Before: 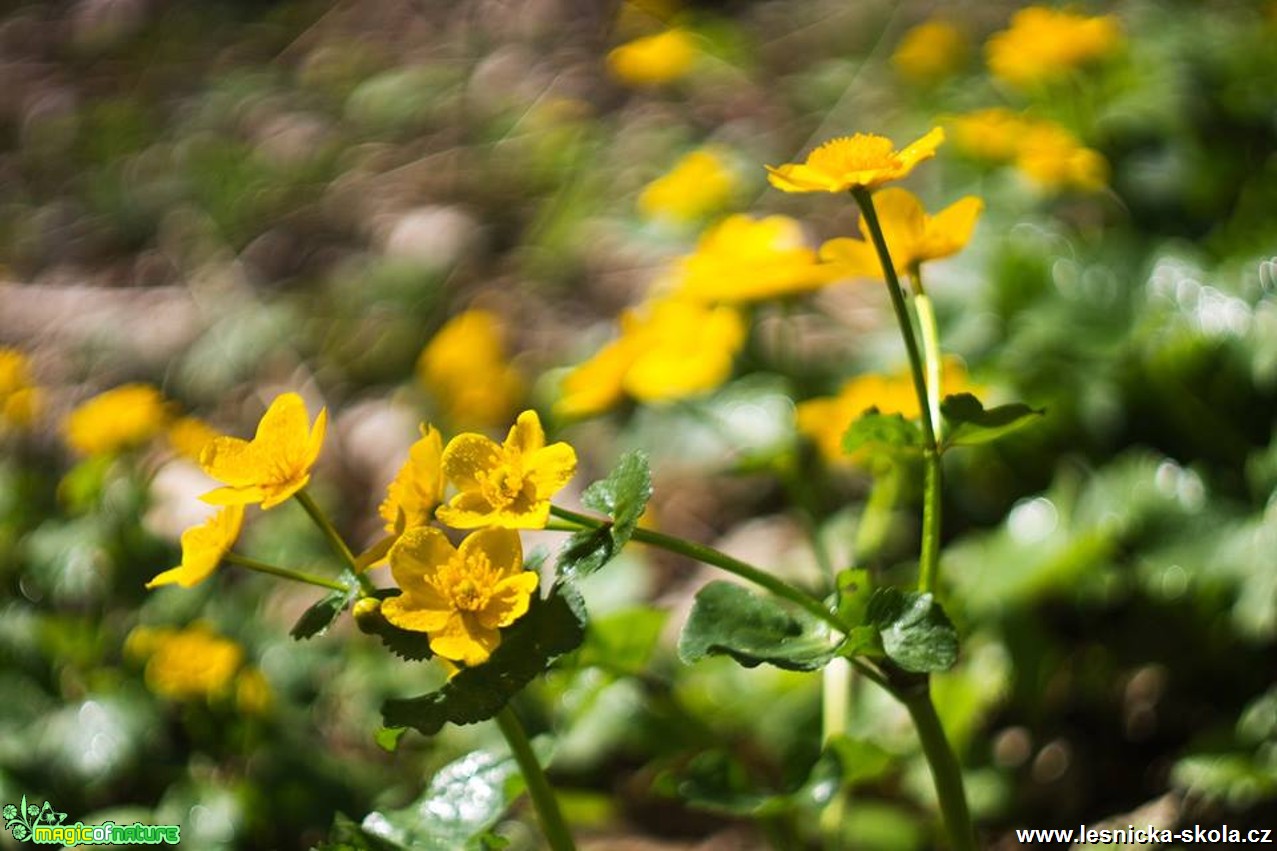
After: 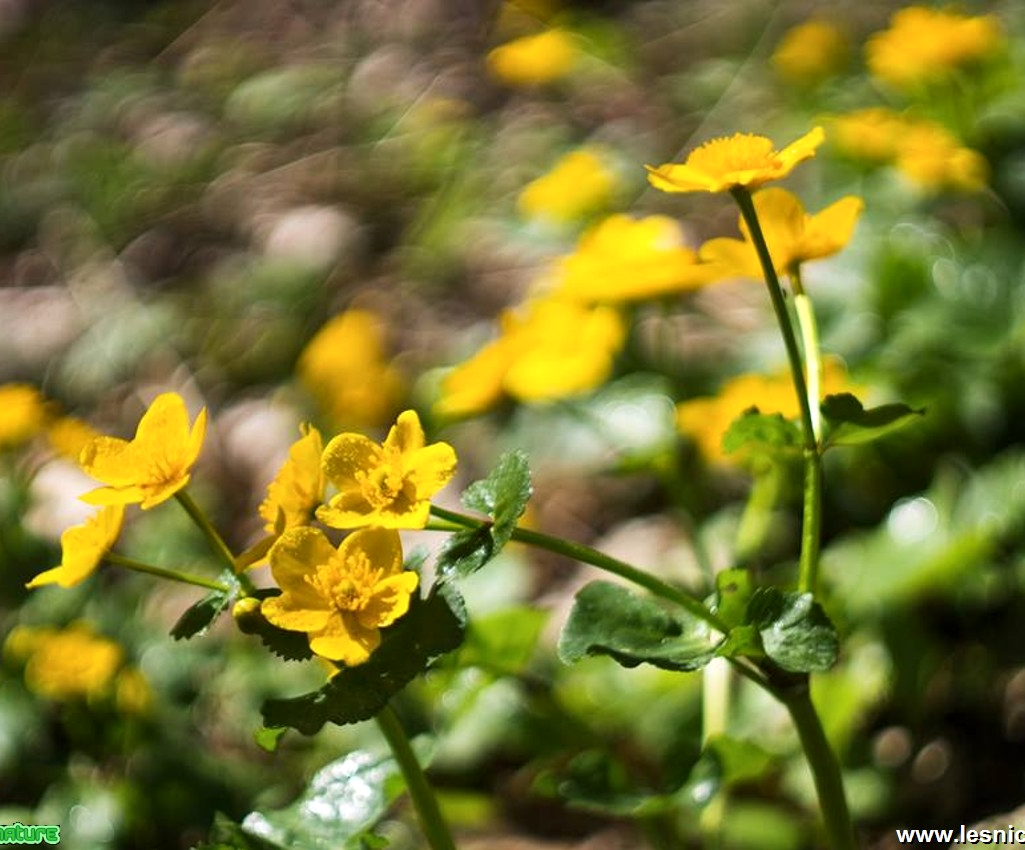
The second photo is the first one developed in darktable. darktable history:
local contrast: mode bilateral grid, contrast 21, coarseness 51, detail 130%, midtone range 0.2
crop and rotate: left 9.508%, right 10.156%
